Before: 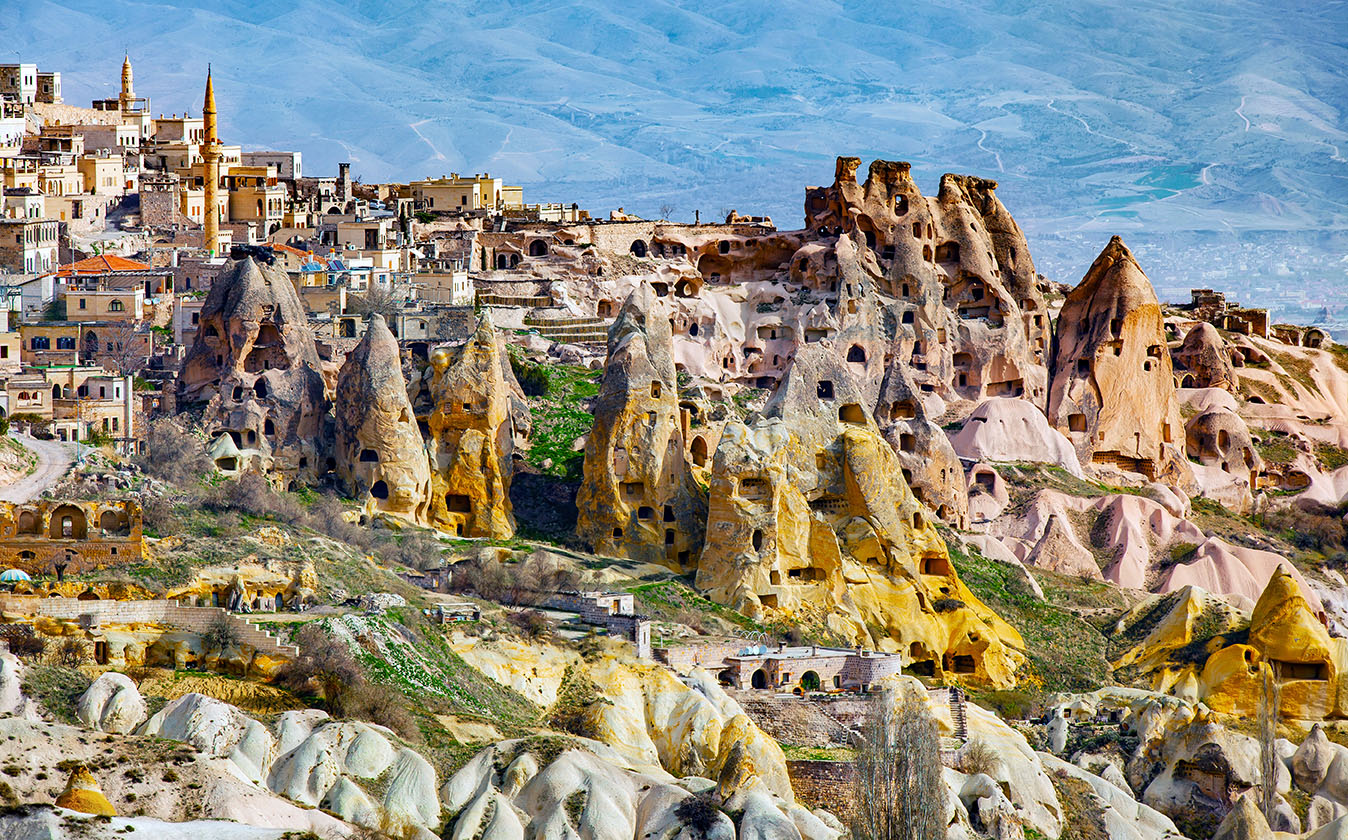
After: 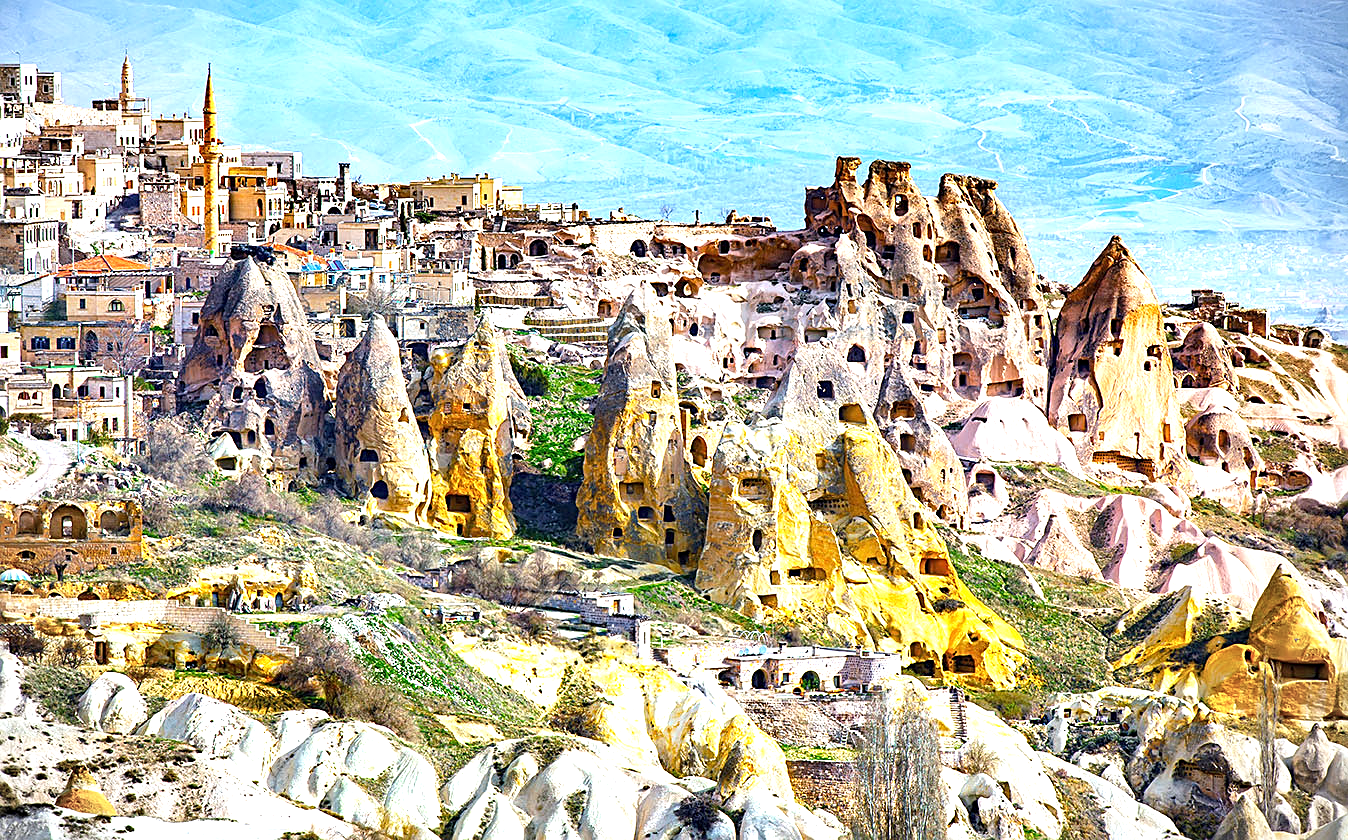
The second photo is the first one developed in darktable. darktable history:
vignetting: fall-off radius 60.92%
sharpen: on, module defaults
exposure: black level correction 0, exposure 1.1 EV, compensate exposure bias true, compensate highlight preservation false
white balance: red 0.98, blue 1.034
